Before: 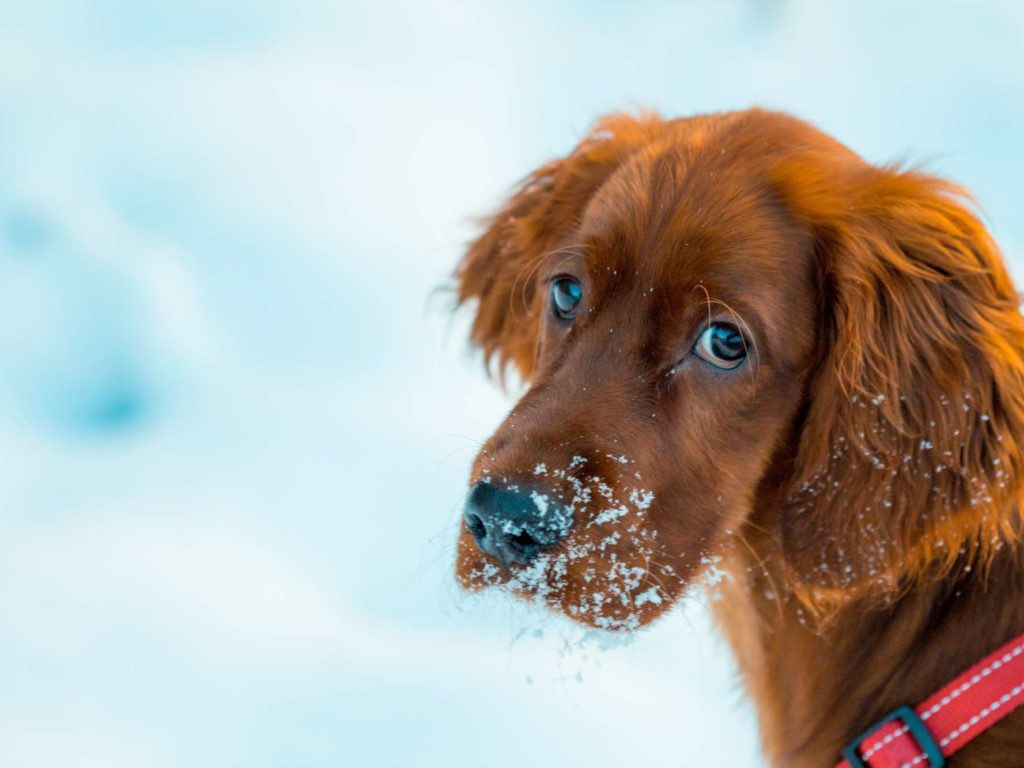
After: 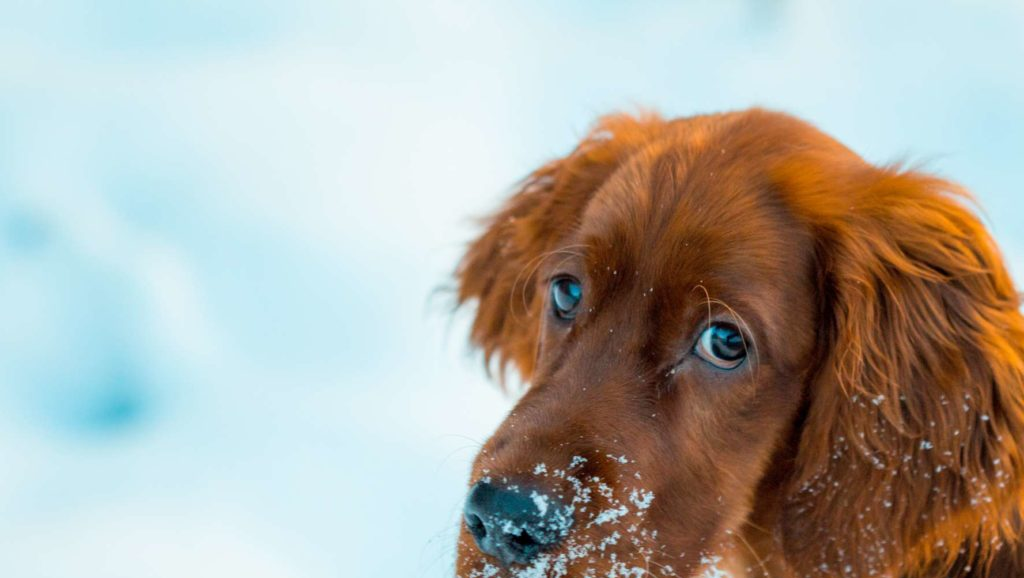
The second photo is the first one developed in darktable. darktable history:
crop: bottom 24.641%
